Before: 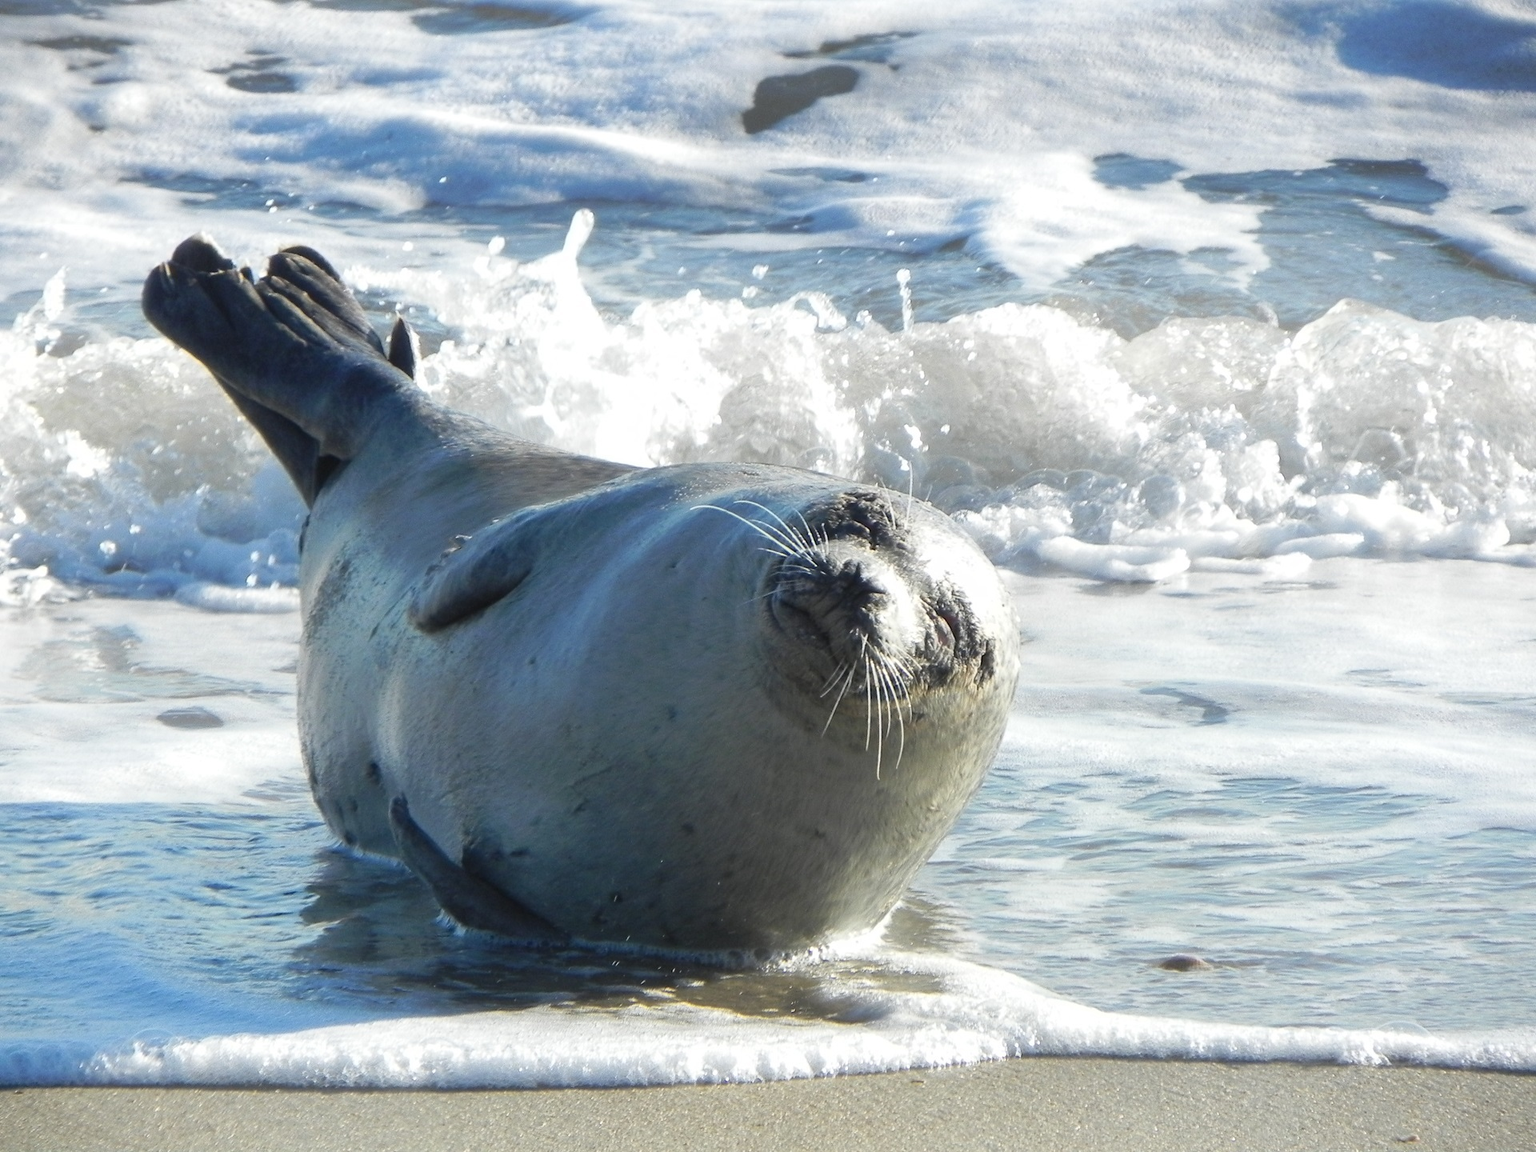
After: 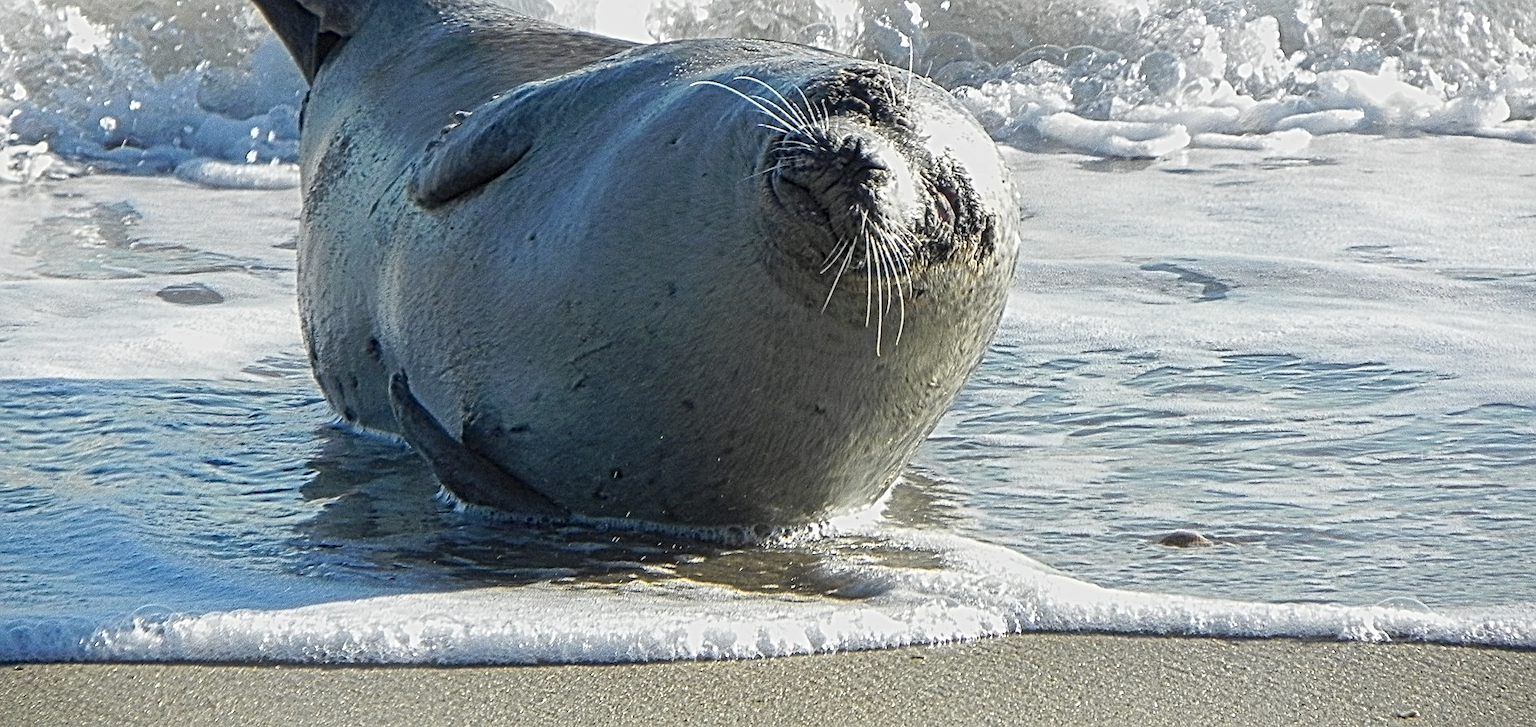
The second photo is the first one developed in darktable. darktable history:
crop and rotate: top 36.87%
local contrast: mode bilateral grid, contrast 20, coarseness 3, detail 299%, midtone range 0.2
exposure: exposure -0.322 EV, compensate highlight preservation false
